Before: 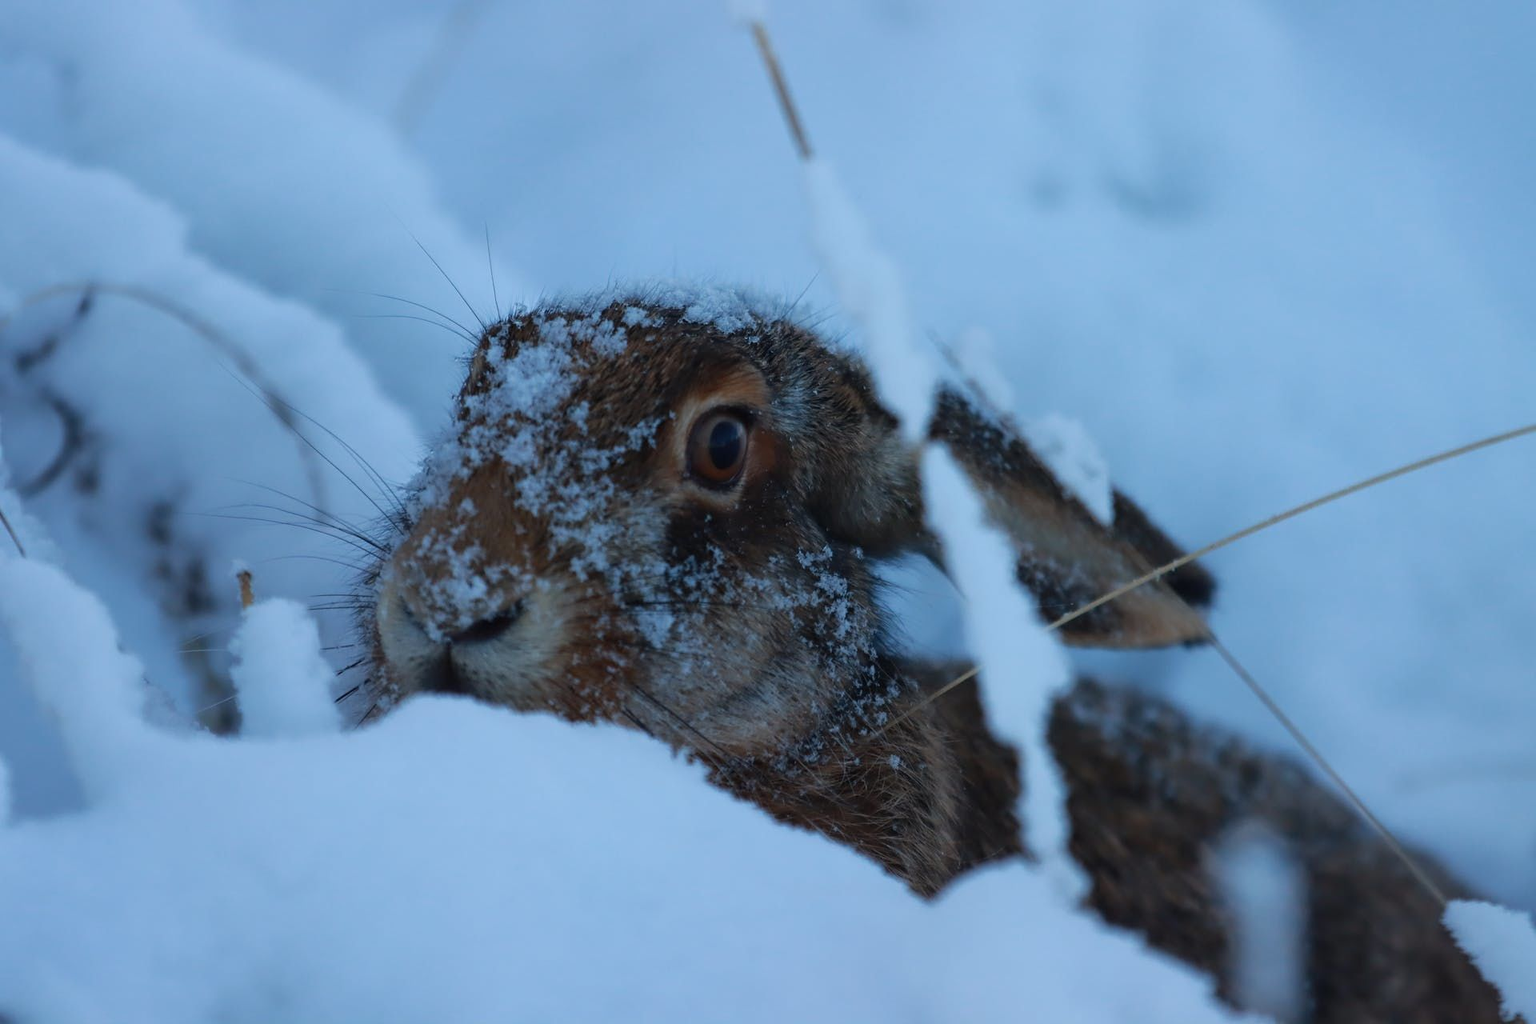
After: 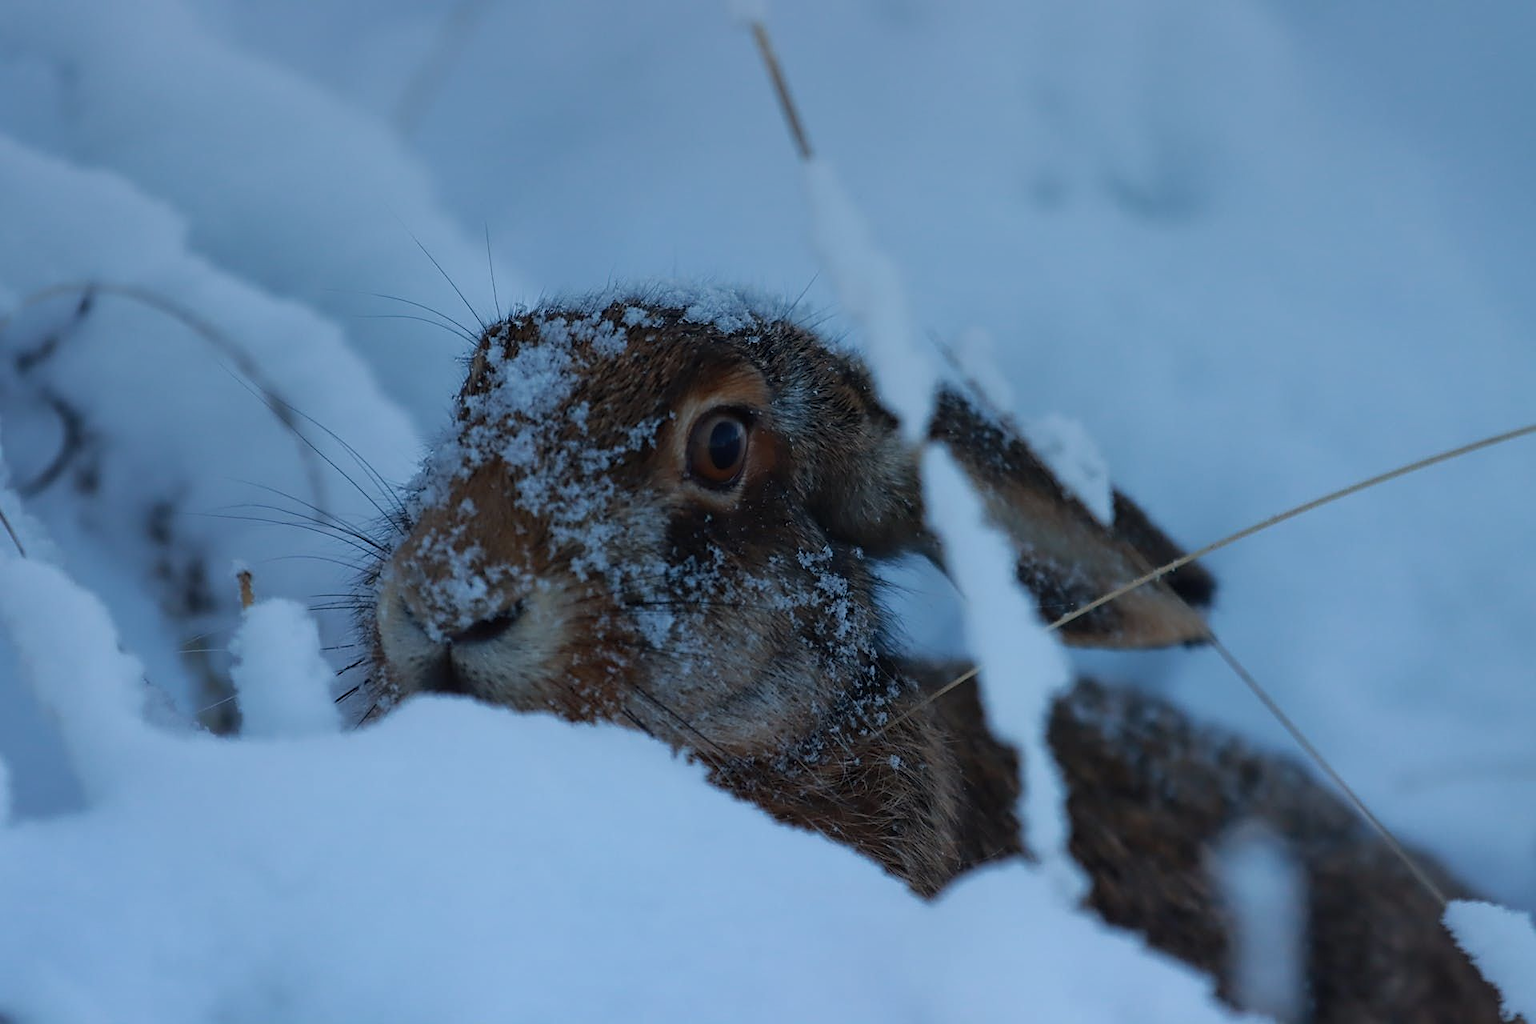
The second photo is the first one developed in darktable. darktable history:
graduated density: rotation -0.352°, offset 57.64
sharpen: on, module defaults
